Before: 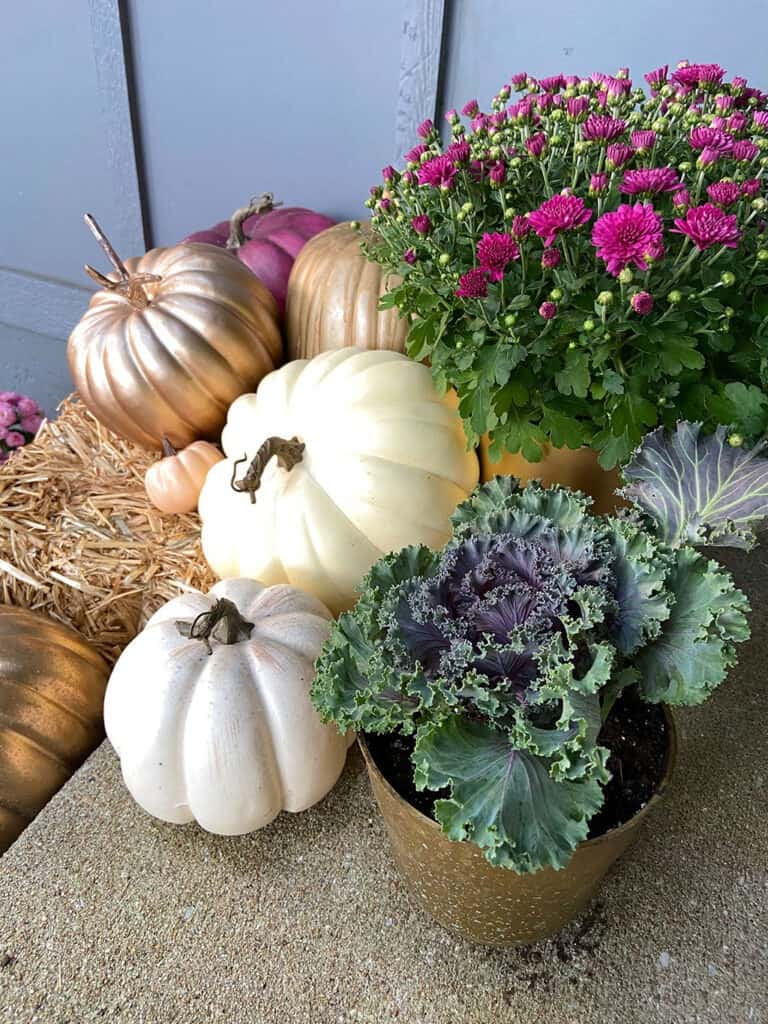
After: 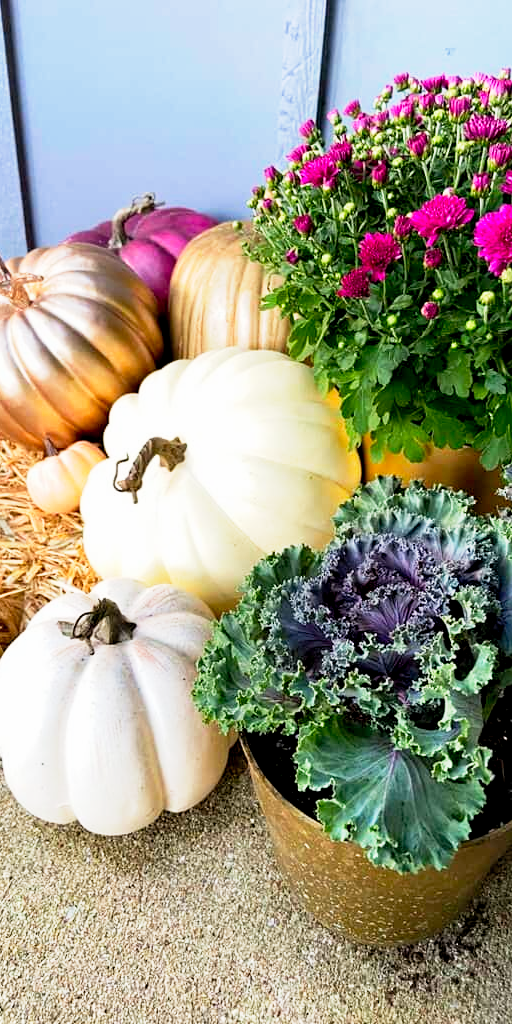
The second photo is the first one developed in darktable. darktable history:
base curve: curves: ch0 [(0, 0) (0.088, 0.125) (0.176, 0.251) (0.354, 0.501) (0.613, 0.749) (1, 0.877)], preserve colors none
color balance: lift [0.991, 1, 1, 1], gamma [0.996, 1, 1, 1], input saturation 98.52%, contrast 20.34%, output saturation 103.72%
contrast brightness saturation: contrast 0.03, brightness 0.06, saturation 0.13
crop and rotate: left 15.446%, right 17.836%
